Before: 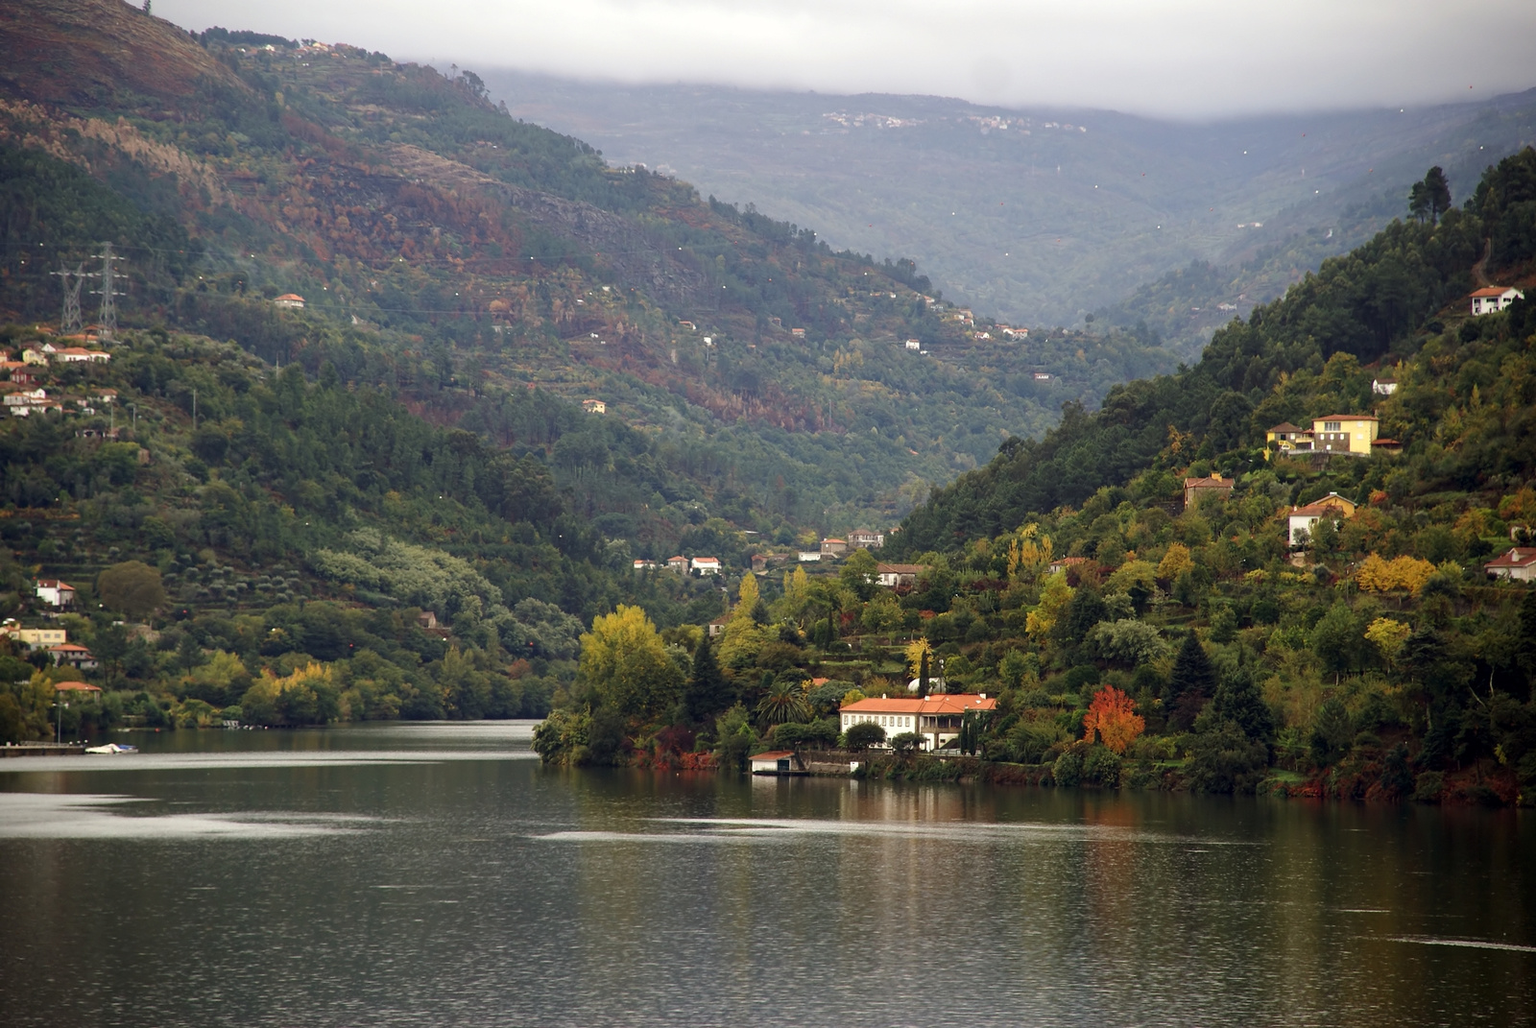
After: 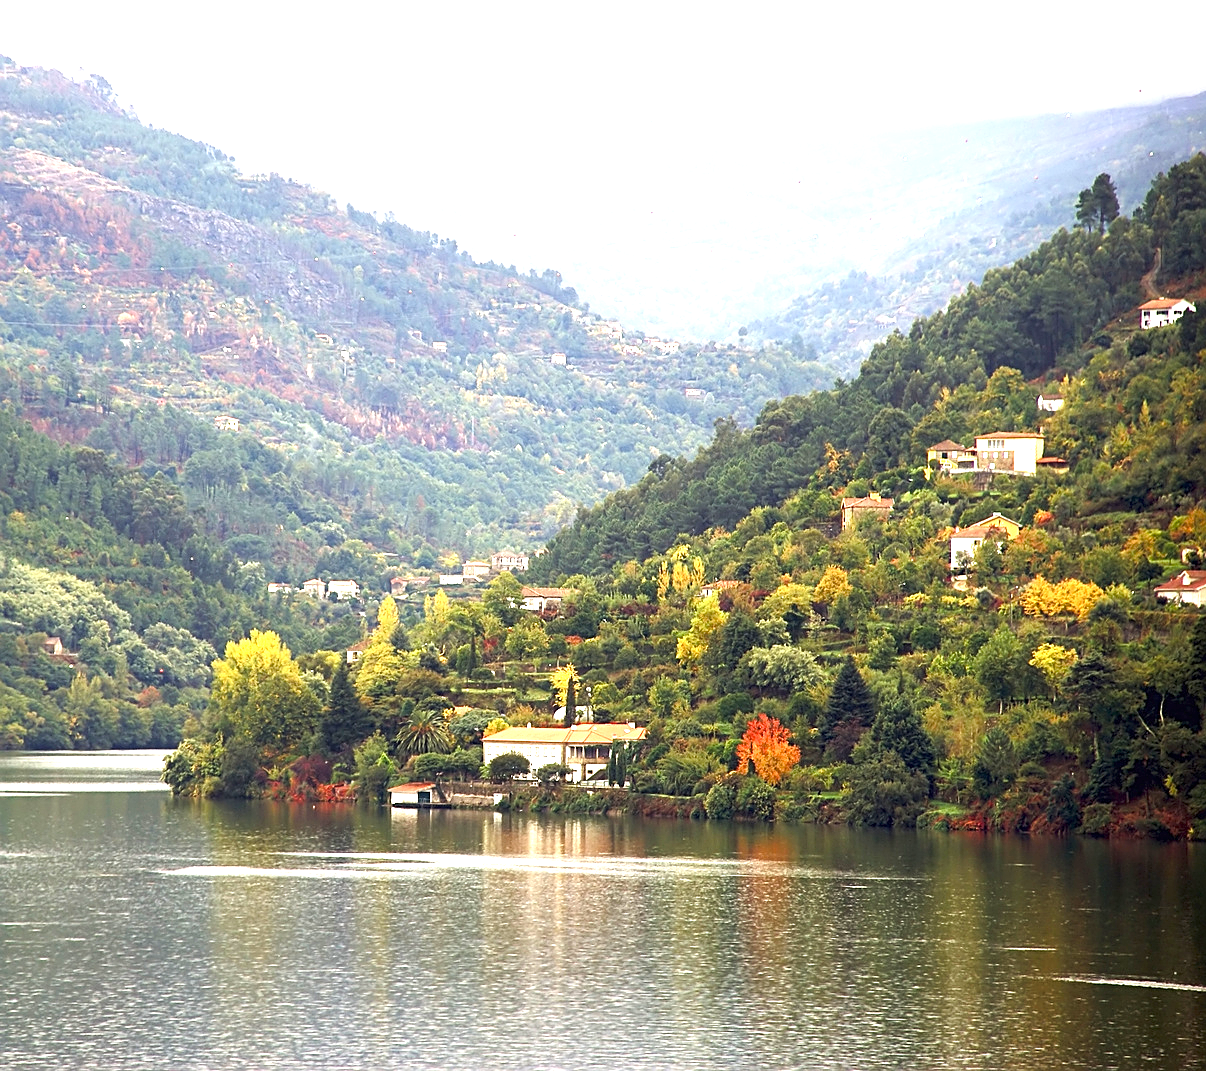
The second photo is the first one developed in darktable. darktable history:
crop and rotate: left 24.6%
color balance rgb: shadows fall-off 101%, linear chroma grading › mid-tones 7.63%, perceptual saturation grading › mid-tones 11.68%, mask middle-gray fulcrum 22.45%, global vibrance 10.11%, saturation formula JzAzBz (2021)
sharpen: on, module defaults
exposure: black level correction 0, exposure 1.9 EV, compensate highlight preservation false
